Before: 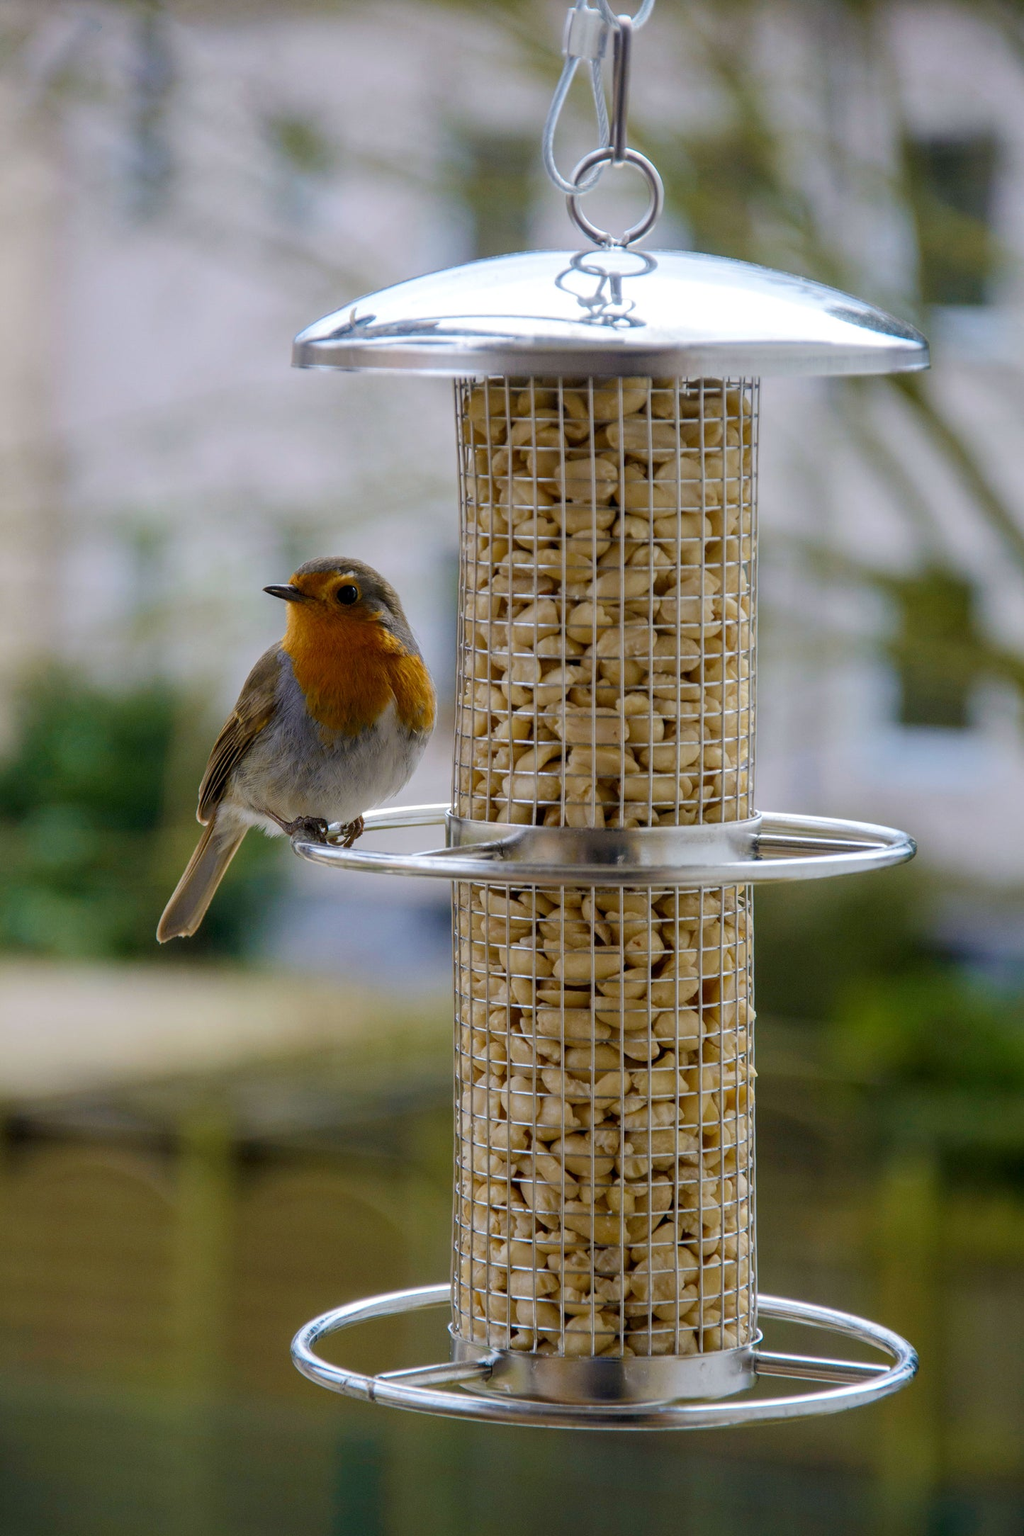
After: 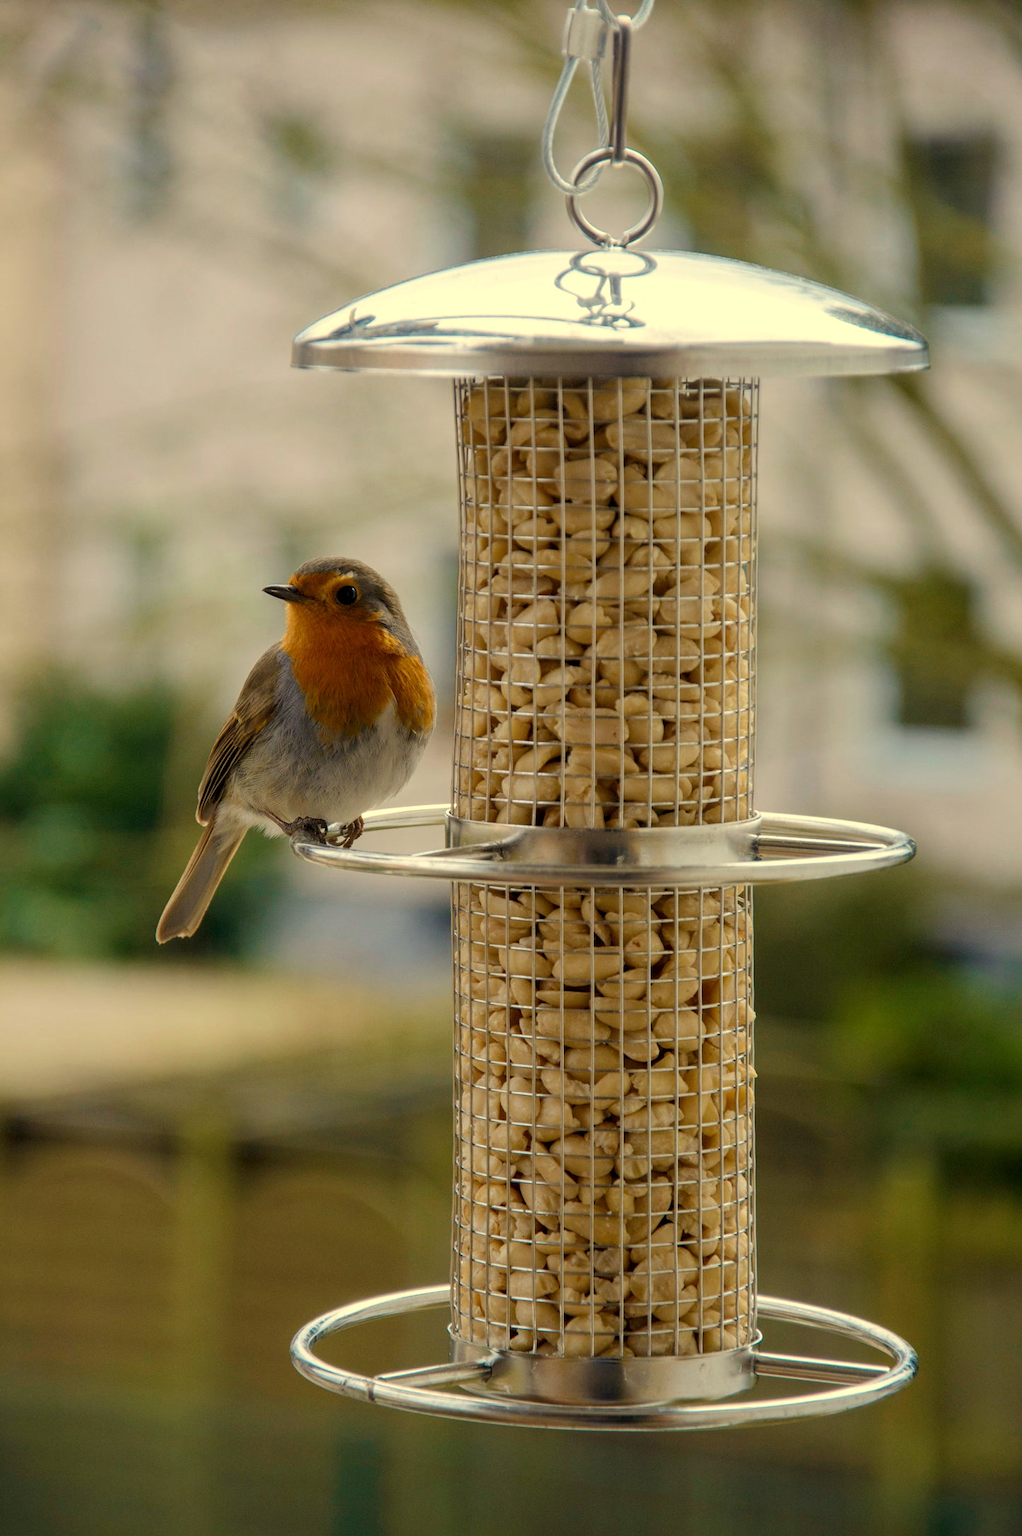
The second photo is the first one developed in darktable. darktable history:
crop and rotate: left 0.126%
white balance: red 1.08, blue 0.791
